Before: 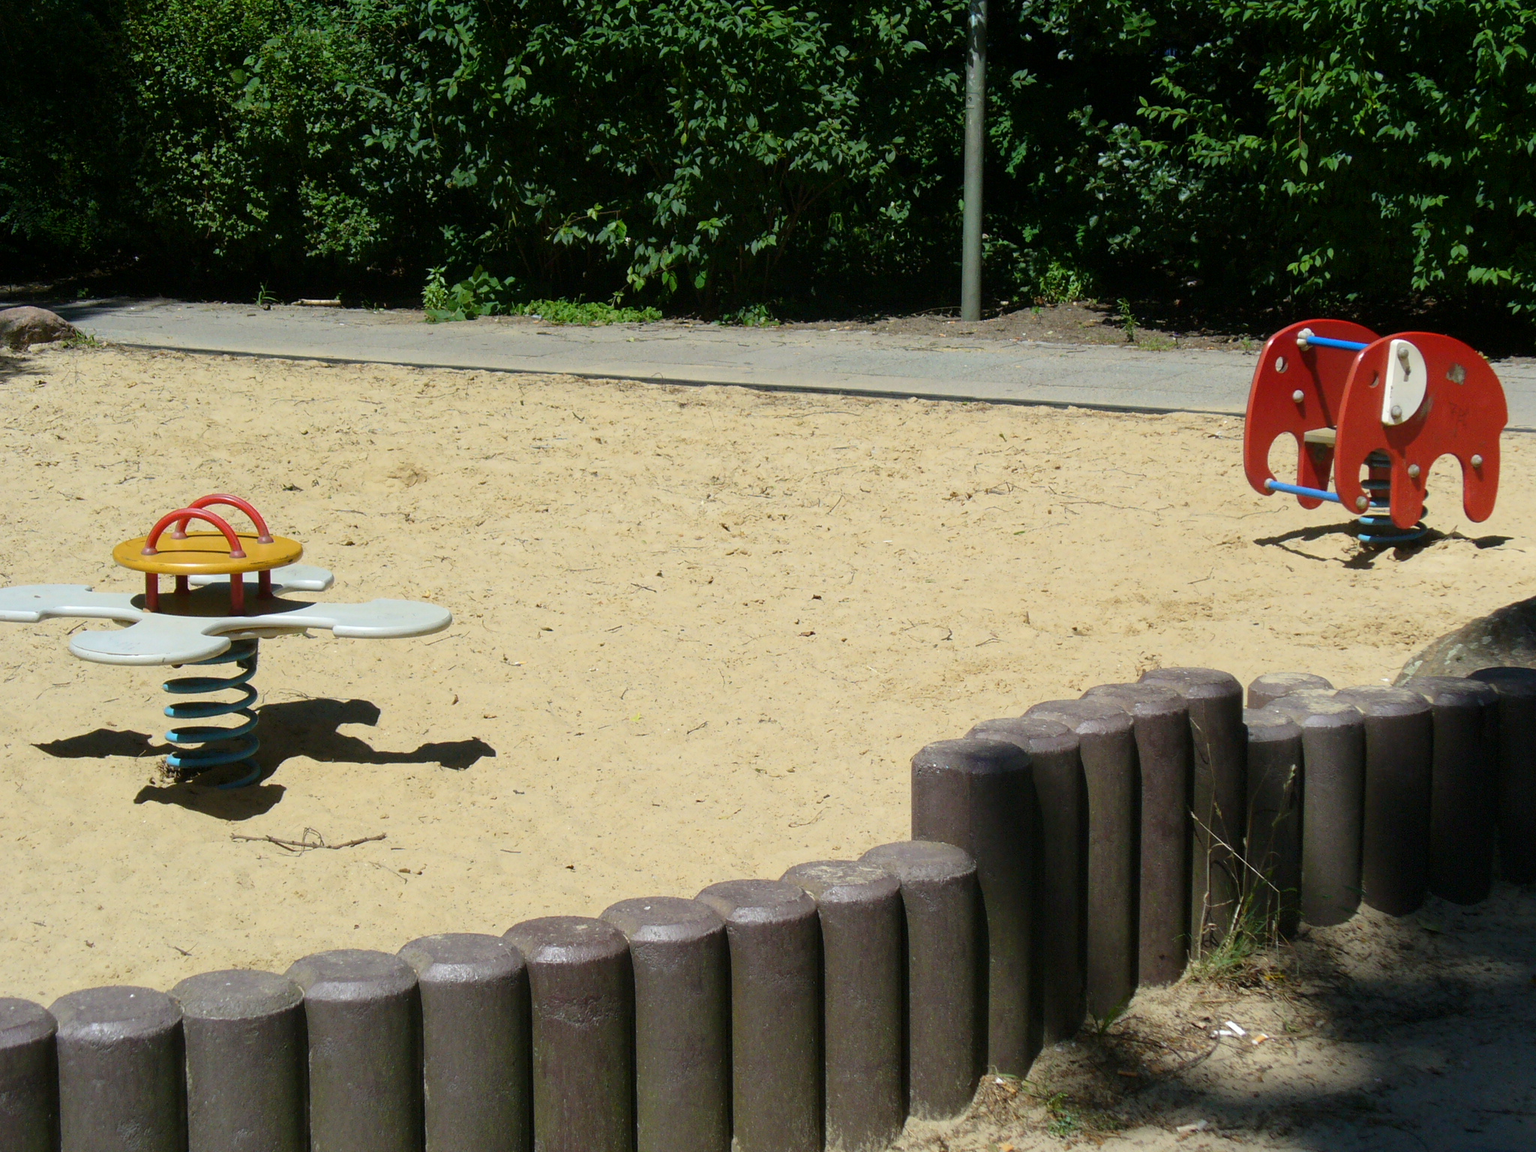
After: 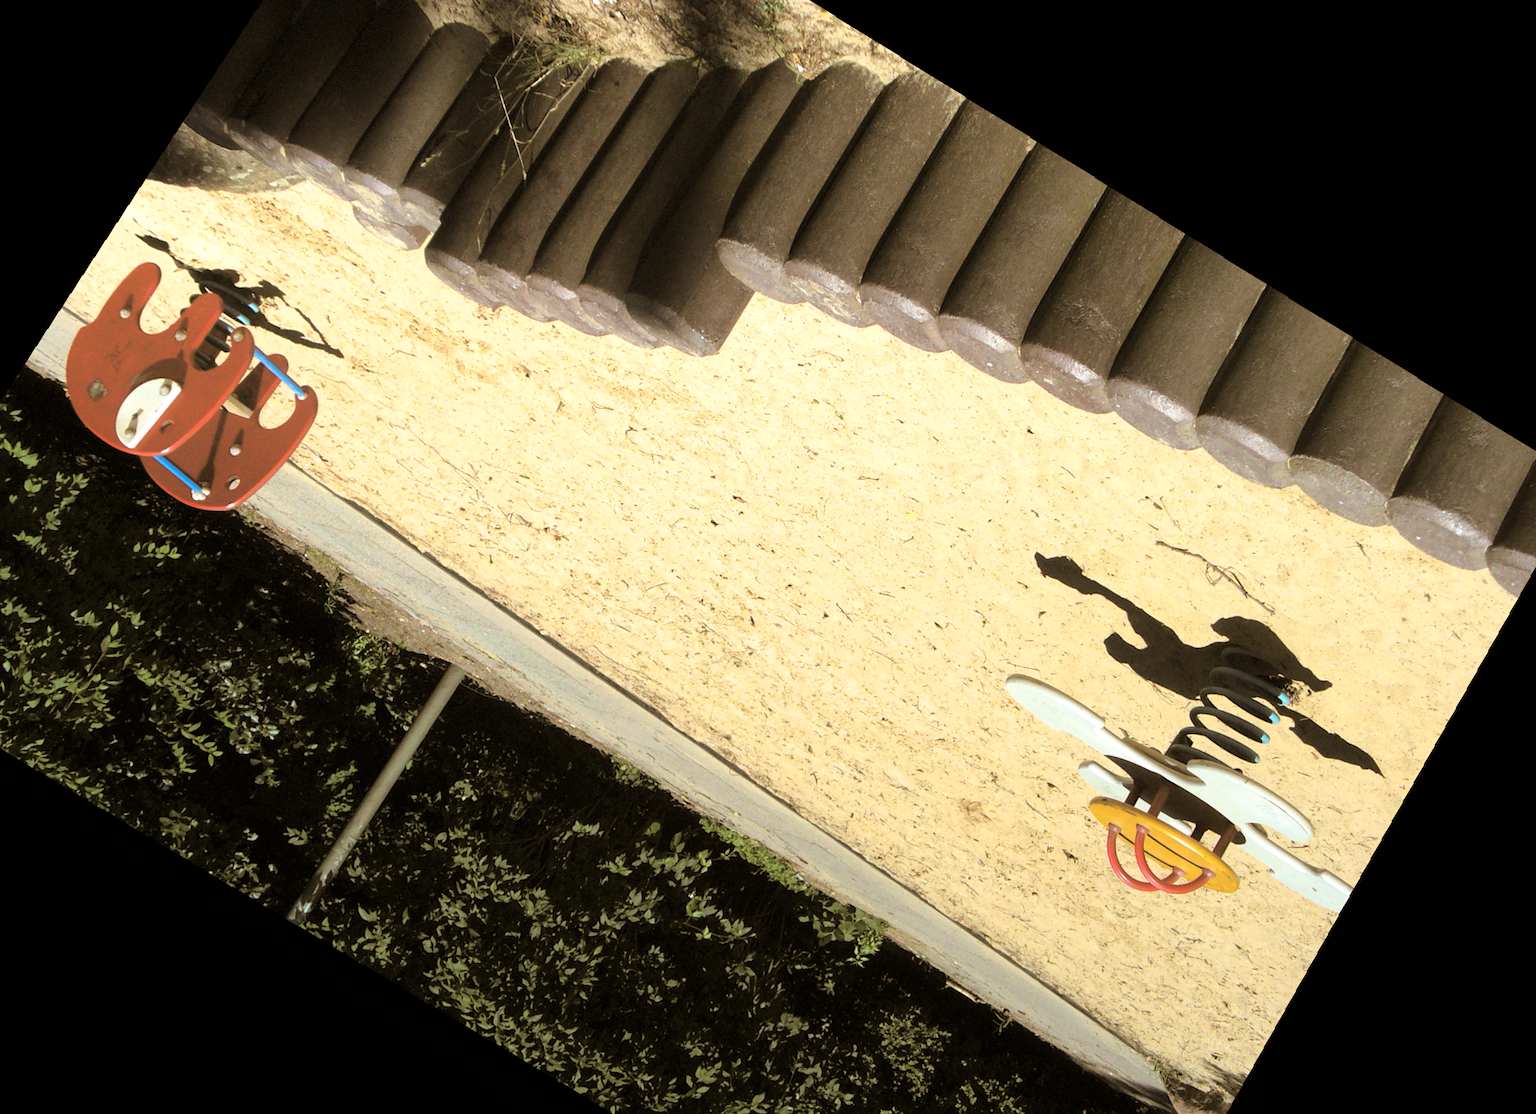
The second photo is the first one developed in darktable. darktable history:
crop and rotate: angle 148.68°, left 9.111%, top 15.603%, right 4.588%, bottom 17.041%
rotate and perspective: lens shift (vertical) 0.048, lens shift (horizontal) -0.024, automatic cropping off
exposure: black level correction 0, exposure 0.7 EV, compensate exposure bias true, compensate highlight preservation false
local contrast: mode bilateral grid, contrast 10, coarseness 25, detail 115%, midtone range 0.2
white balance: red 1.045, blue 0.932
split-toning: shadows › hue 37.98°, highlights › hue 185.58°, balance -55.261
graduated density: rotation -180°, offset 27.42
